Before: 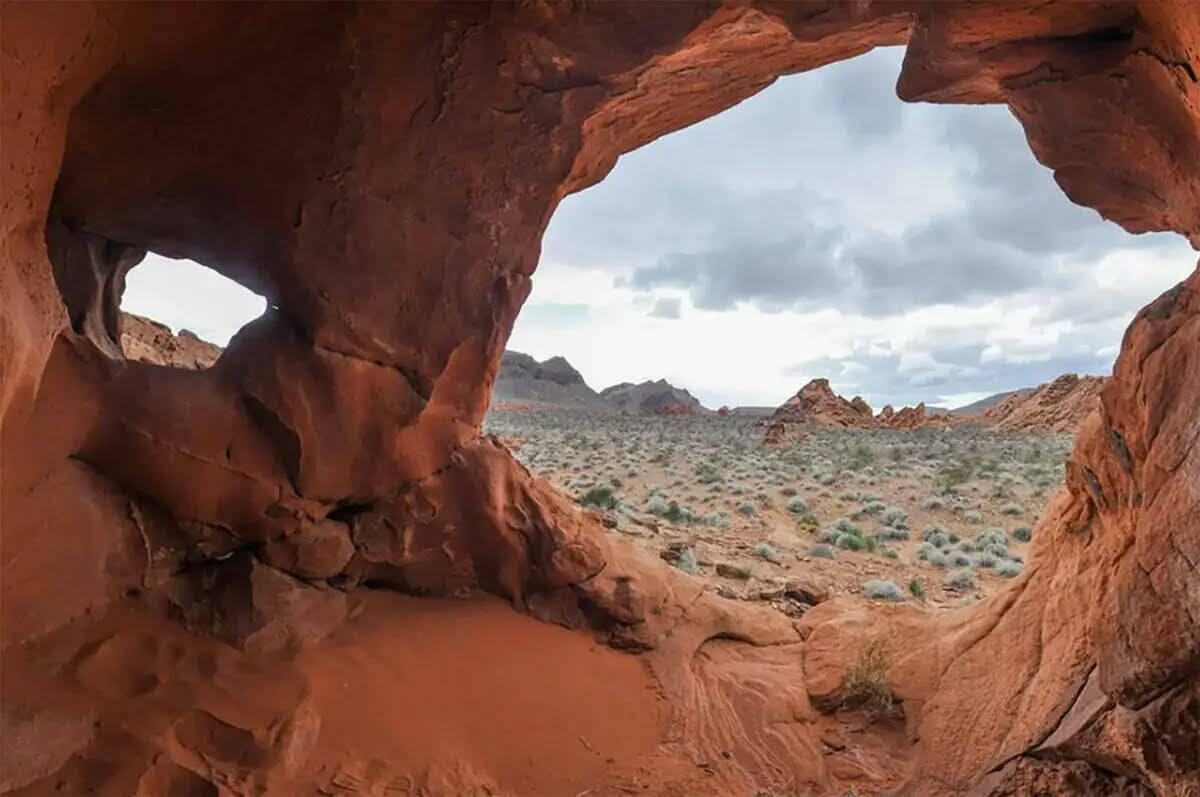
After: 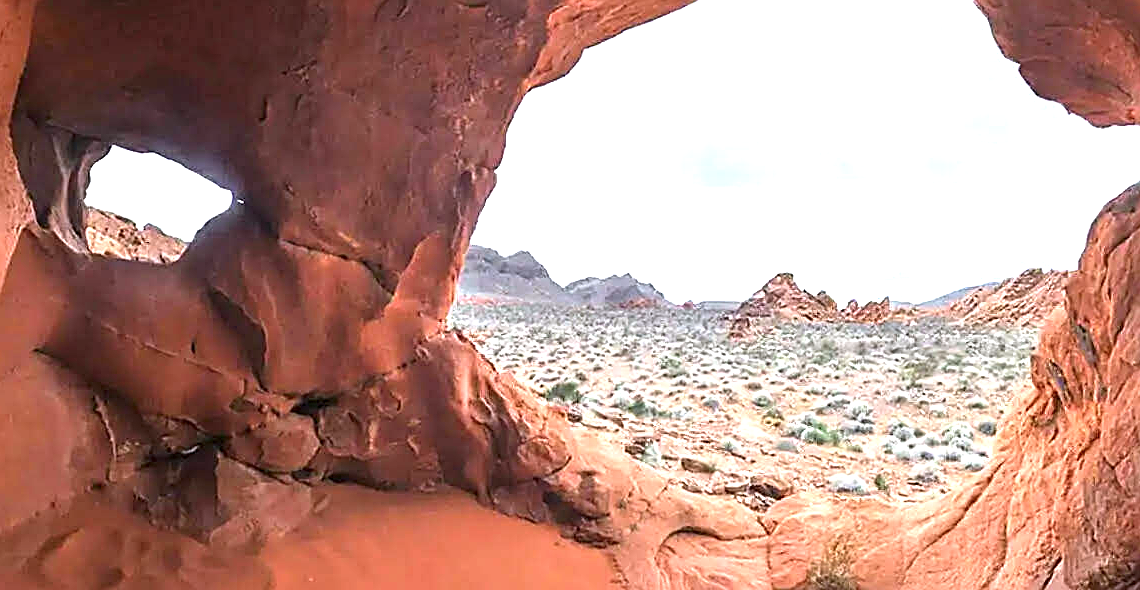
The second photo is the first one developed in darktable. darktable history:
exposure: black level correction 0, exposure 1.45 EV, compensate exposure bias true, compensate highlight preservation false
color calibration: illuminant as shot in camera, x 0.358, y 0.373, temperature 4628.91 K
crop and rotate: left 2.991%, top 13.302%, right 1.981%, bottom 12.636%
sharpen: amount 0.901
